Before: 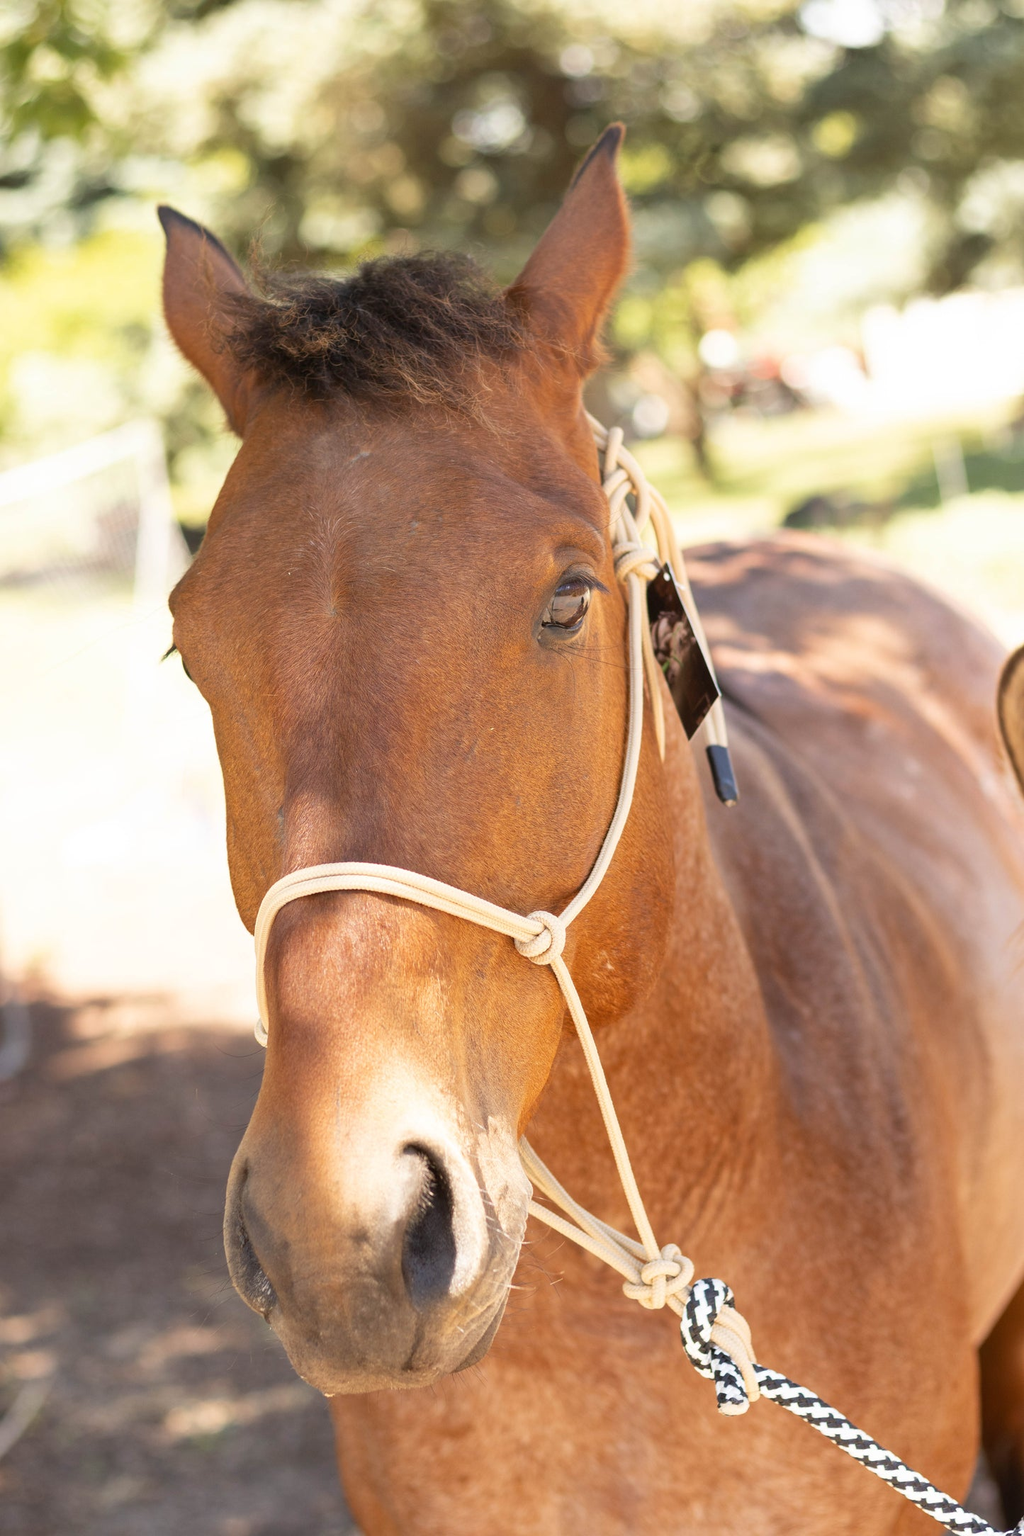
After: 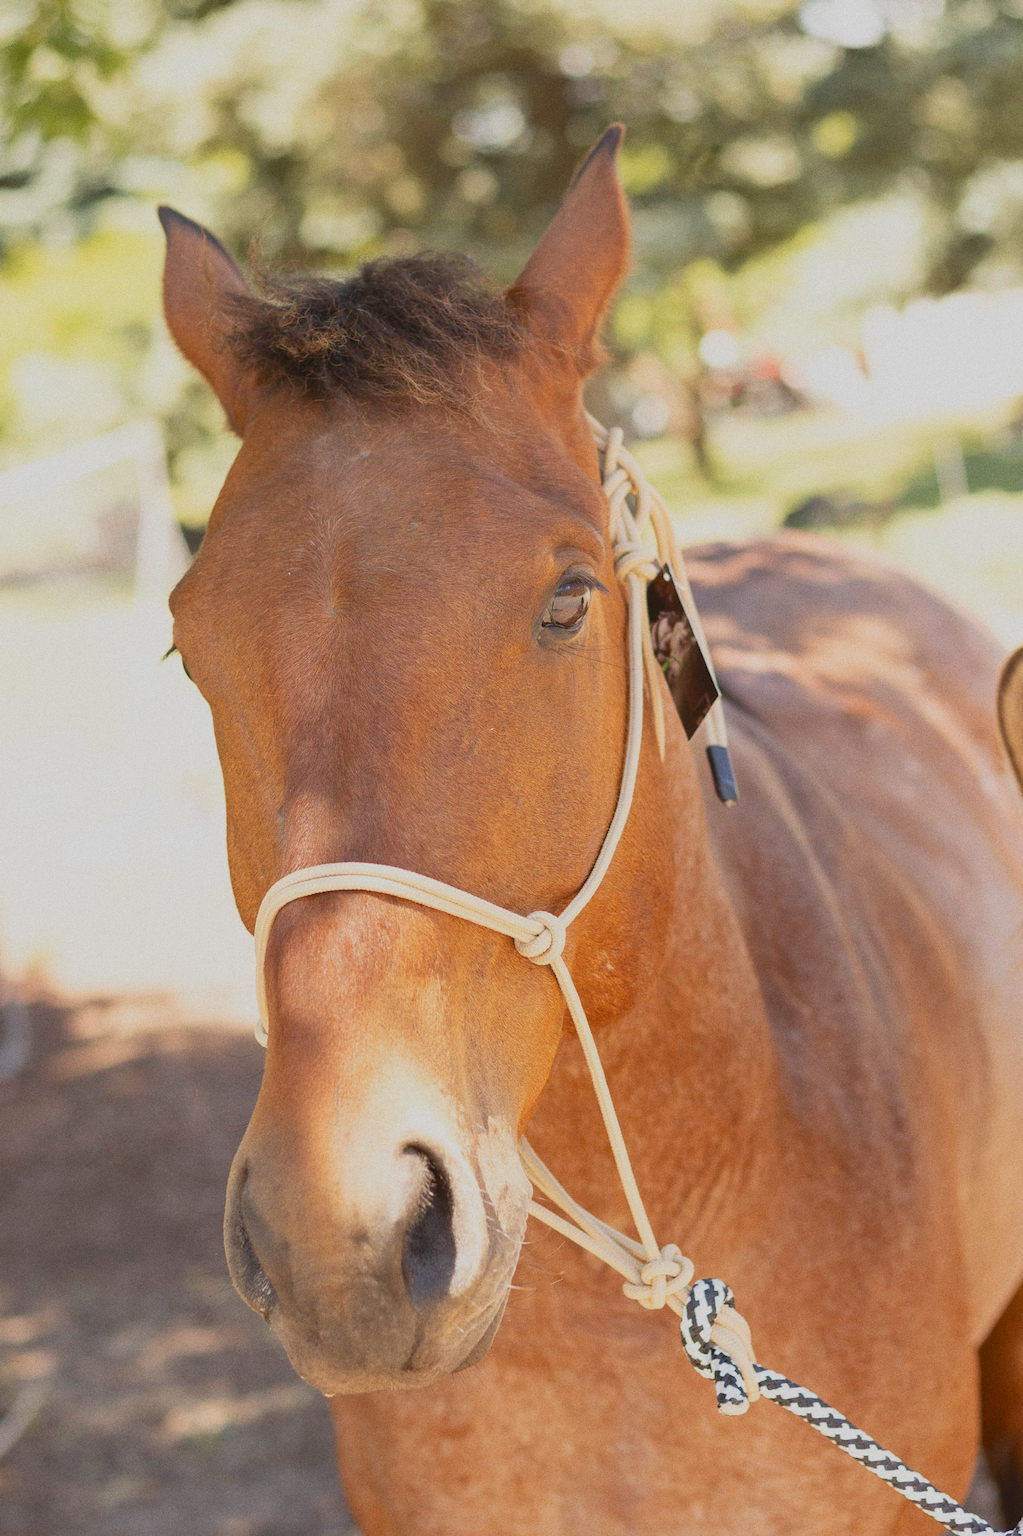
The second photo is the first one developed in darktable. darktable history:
contrast brightness saturation: contrast 0.14
color balance: on, module defaults
color balance rgb: contrast -30%
grain: coarseness 0.09 ISO
